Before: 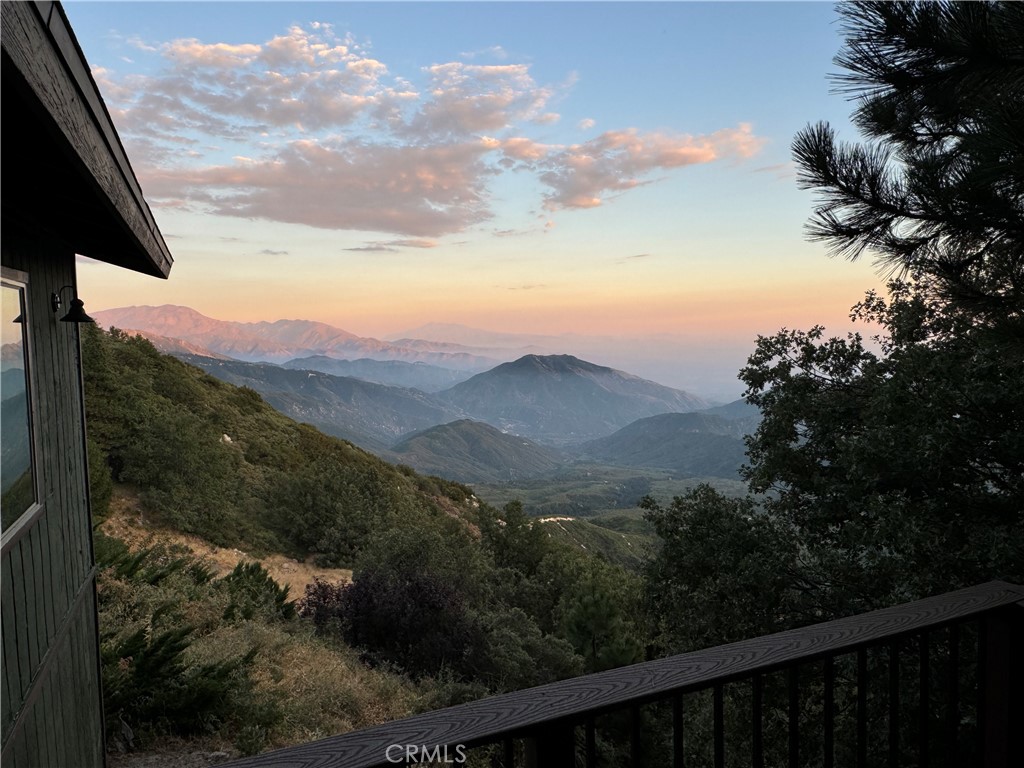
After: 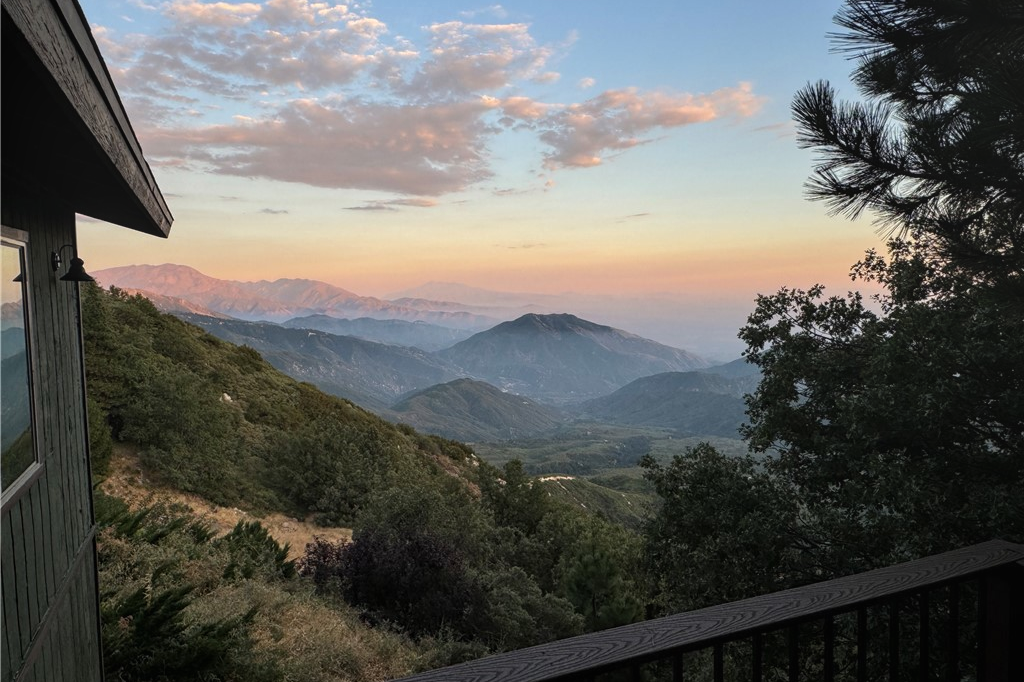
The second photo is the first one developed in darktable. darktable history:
crop and rotate: top 5.451%, bottom 5.708%
local contrast: detail 109%
